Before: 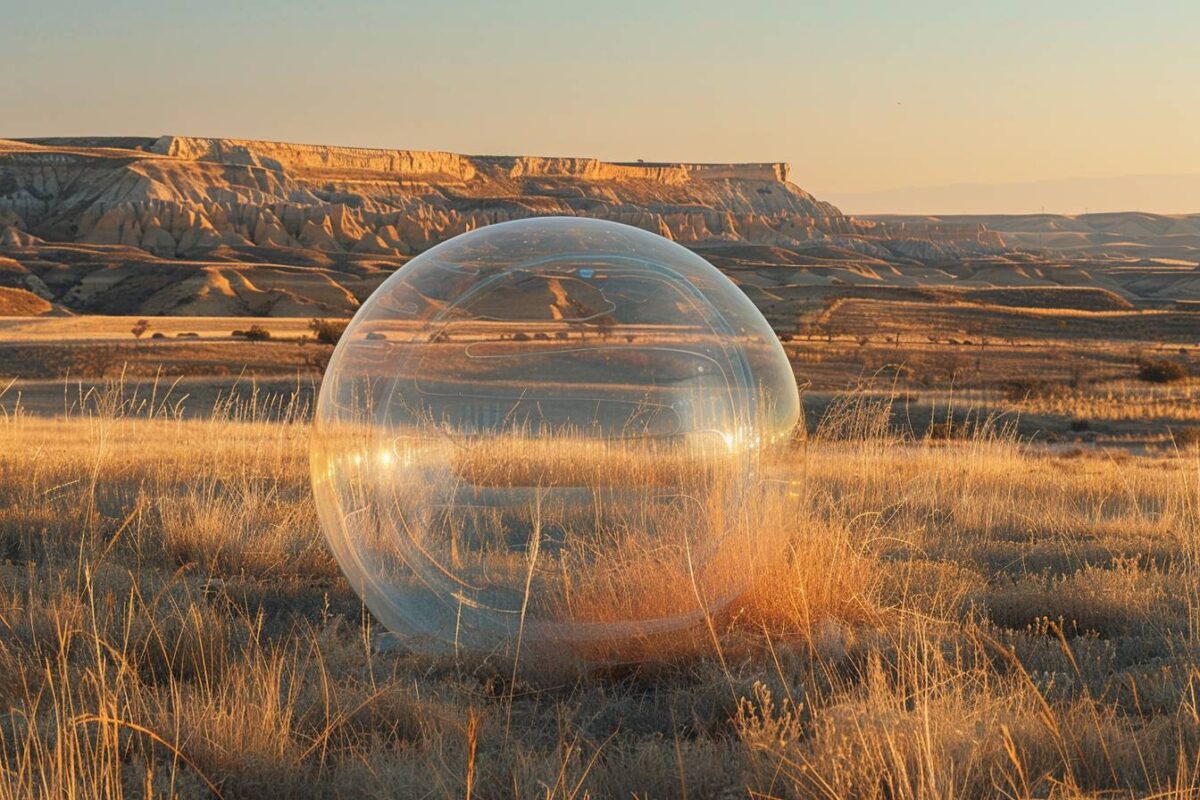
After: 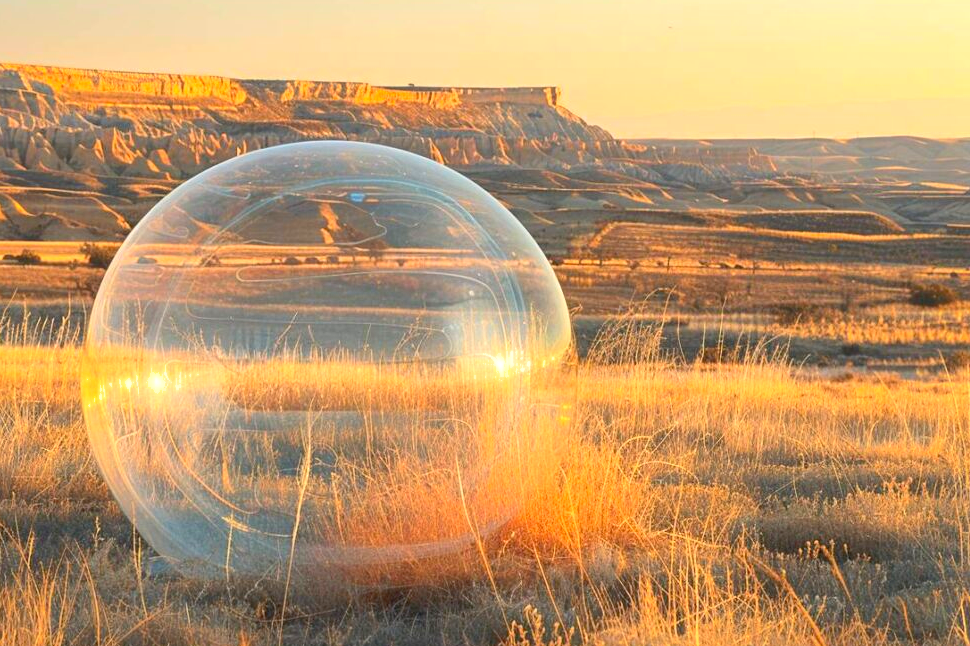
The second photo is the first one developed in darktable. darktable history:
crop: left 19.159%, top 9.58%, bottom 9.58%
contrast brightness saturation: contrast 0.2, brightness 0.16, saturation 0.22
shadows and highlights: on, module defaults
exposure: black level correction 0.001, exposure 0.5 EV, compensate exposure bias true, compensate highlight preservation false
